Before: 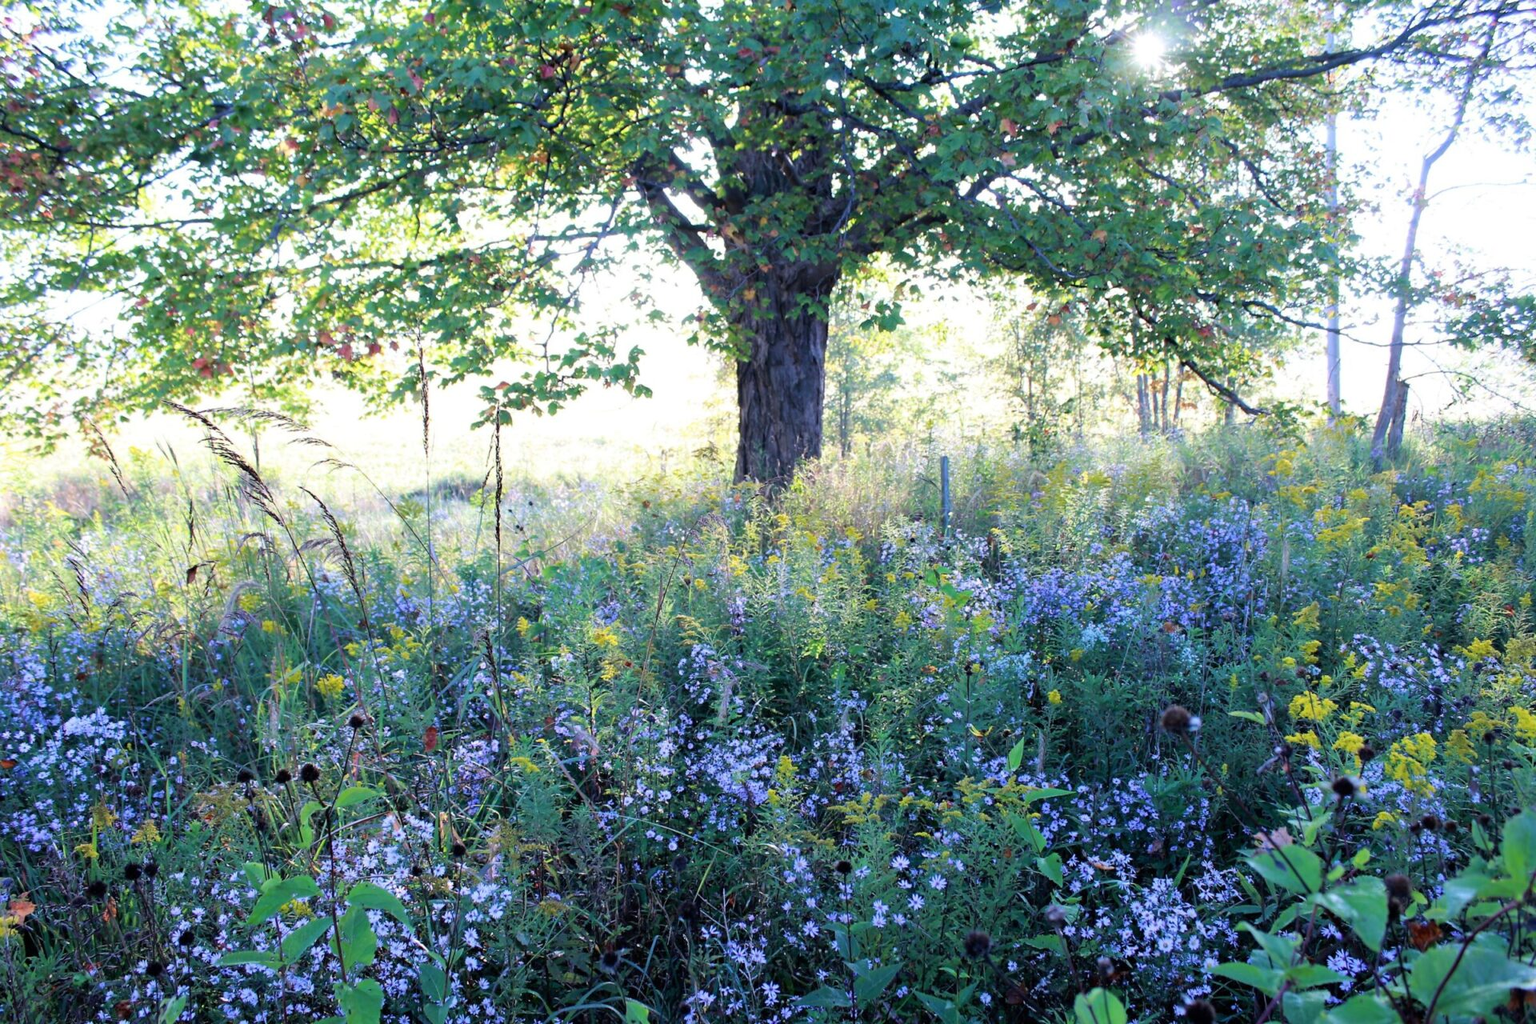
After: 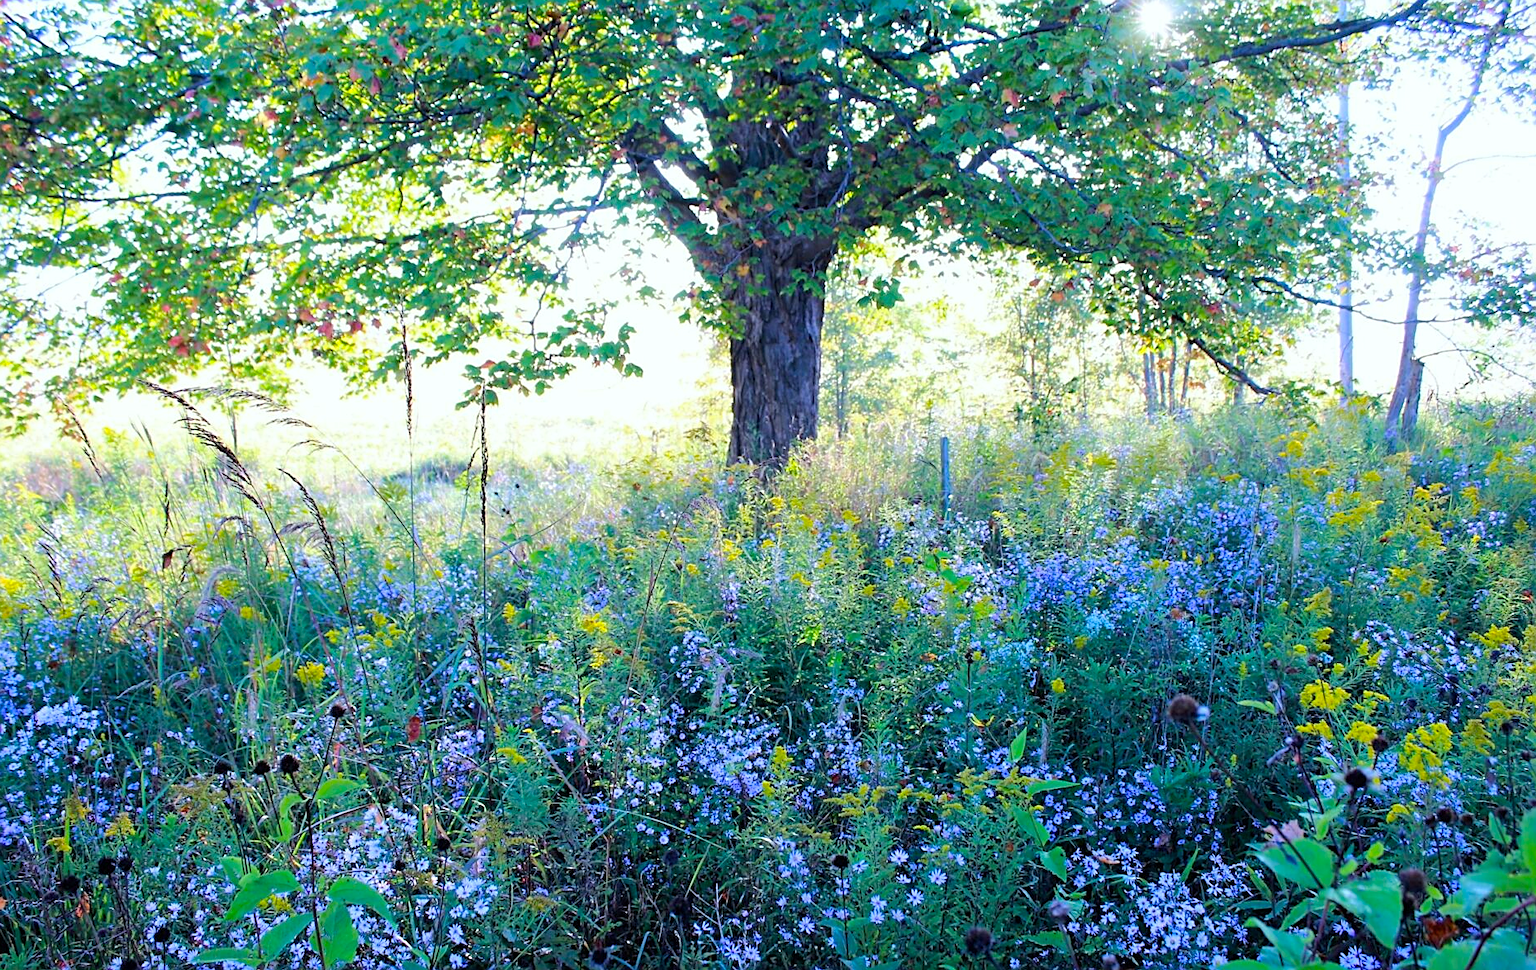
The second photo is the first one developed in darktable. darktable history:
sharpen: on, module defaults
color balance rgb: perceptual saturation grading › global saturation 25%, perceptual brilliance grading › mid-tones 10%, perceptual brilliance grading › shadows 15%, global vibrance 20%
crop: left 1.964%, top 3.251%, right 1.122%, bottom 4.933%
white balance: red 0.978, blue 0.999
